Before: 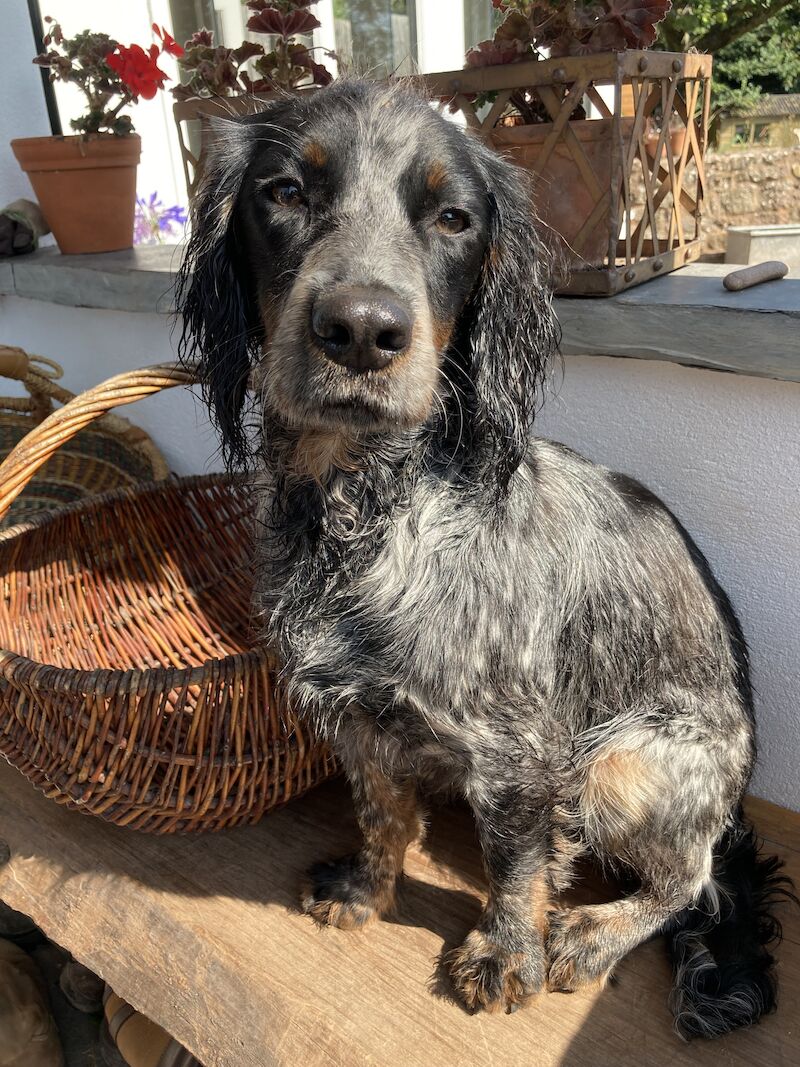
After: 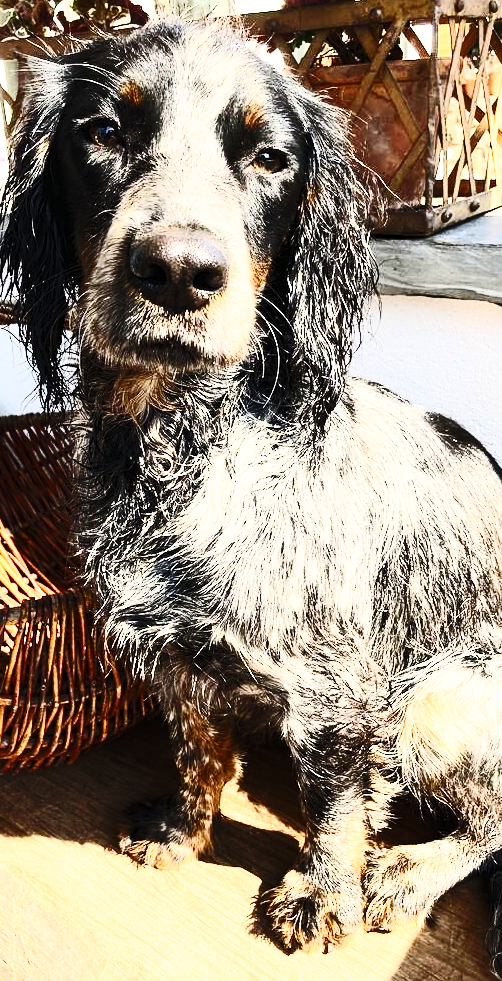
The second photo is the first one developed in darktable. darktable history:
crop and rotate: left 22.876%, top 5.641%, right 14.287%, bottom 2.33%
contrast brightness saturation: contrast 0.625, brightness 0.354, saturation 0.142
base curve: curves: ch0 [(0, 0) (0.04, 0.03) (0.133, 0.232) (0.448, 0.748) (0.843, 0.968) (1, 1)], preserve colors none
sharpen: amount 0.206
